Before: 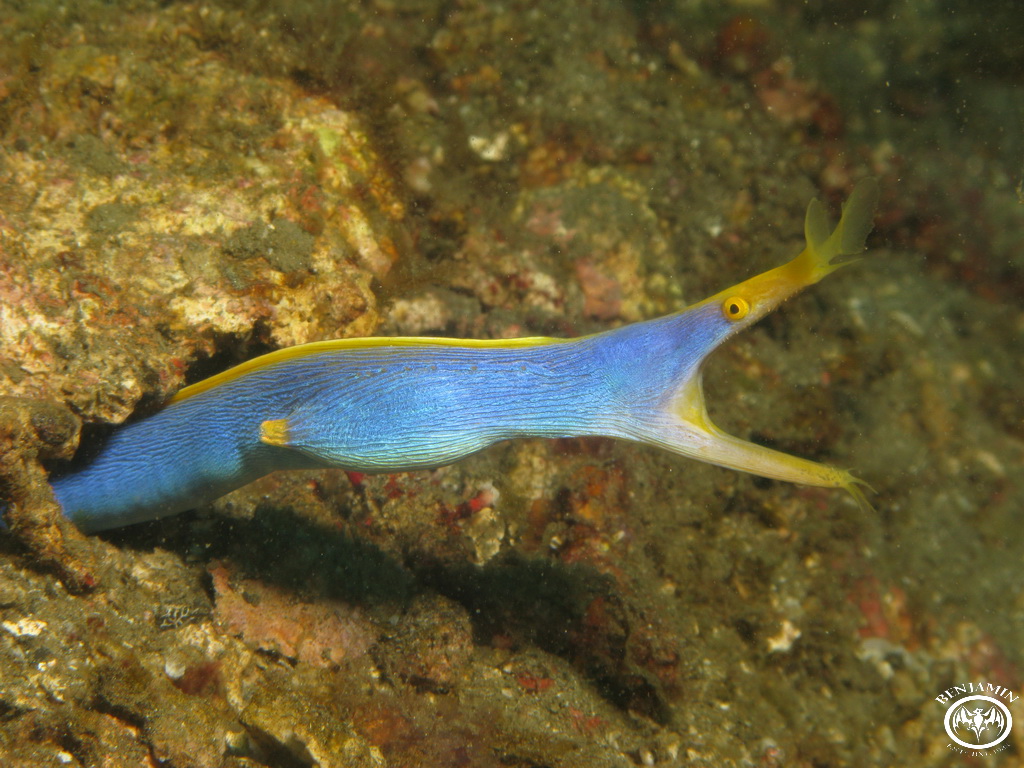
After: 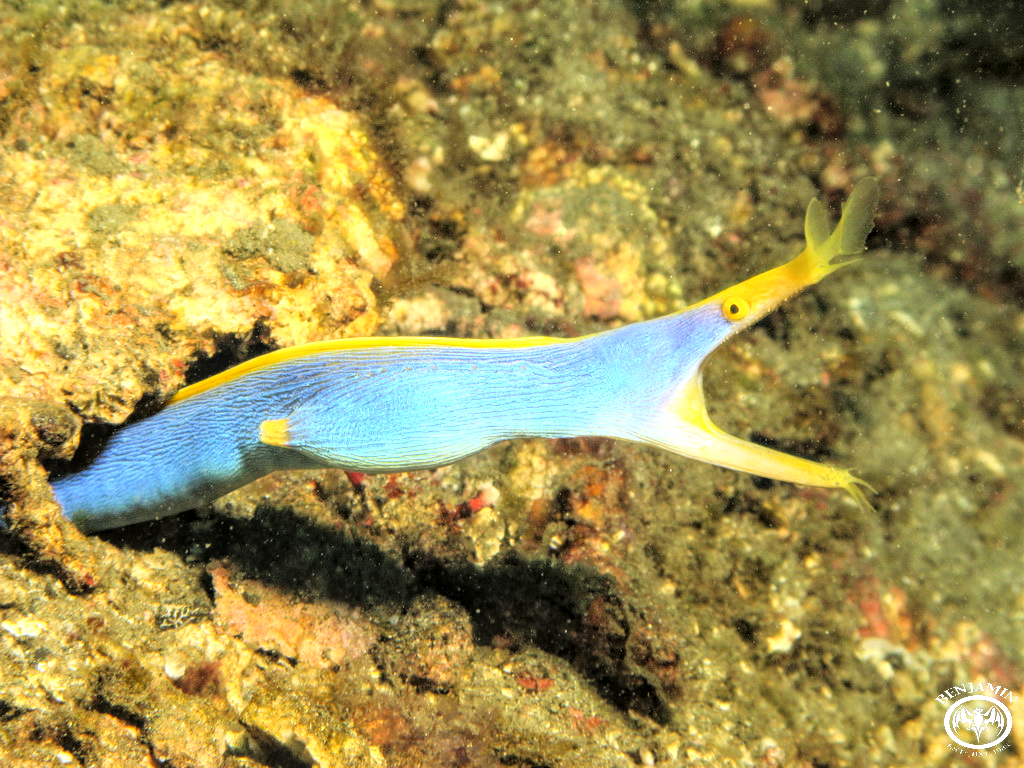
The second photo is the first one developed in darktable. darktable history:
tone curve: curves: ch0 [(0, 0) (0.003, 0) (0.011, 0.001) (0.025, 0.003) (0.044, 0.006) (0.069, 0.009) (0.1, 0.013) (0.136, 0.032) (0.177, 0.067) (0.224, 0.121) (0.277, 0.185) (0.335, 0.255) (0.399, 0.333) (0.468, 0.417) (0.543, 0.508) (0.623, 0.606) (0.709, 0.71) (0.801, 0.819) (0.898, 0.926) (1, 1)], color space Lab, linked channels, preserve colors none
base curve: curves: ch0 [(0, 0) (0.032, 0.037) (0.105, 0.228) (0.435, 0.76) (0.856, 0.983) (1, 1)], fusion 1
local contrast: highlights 57%, shadows 52%, detail 130%, midtone range 0.458
